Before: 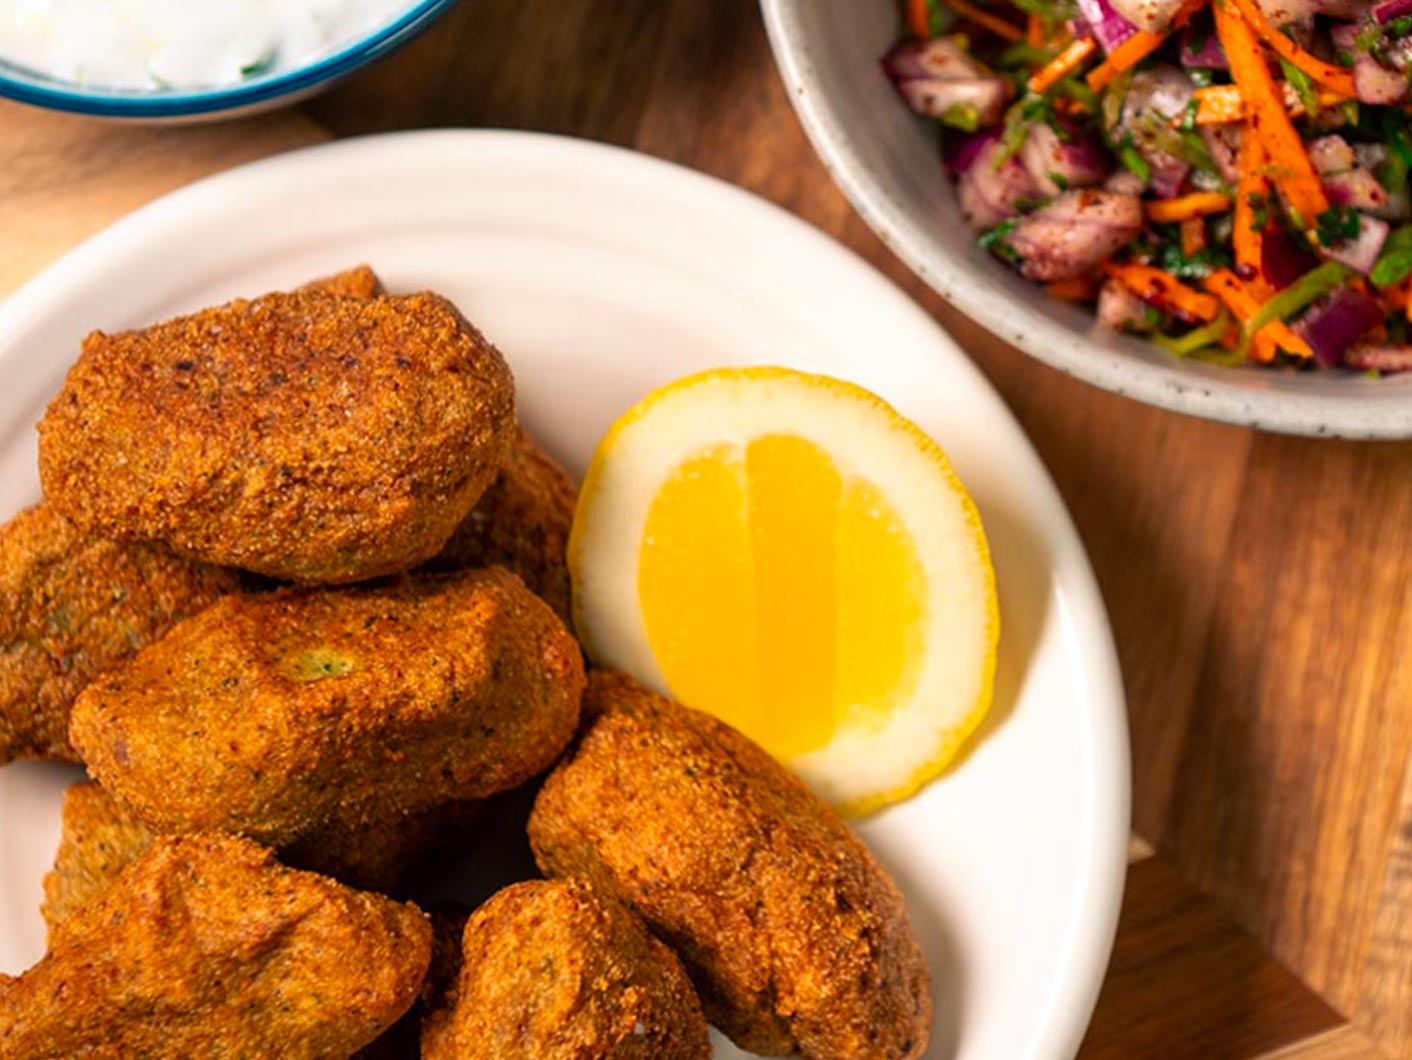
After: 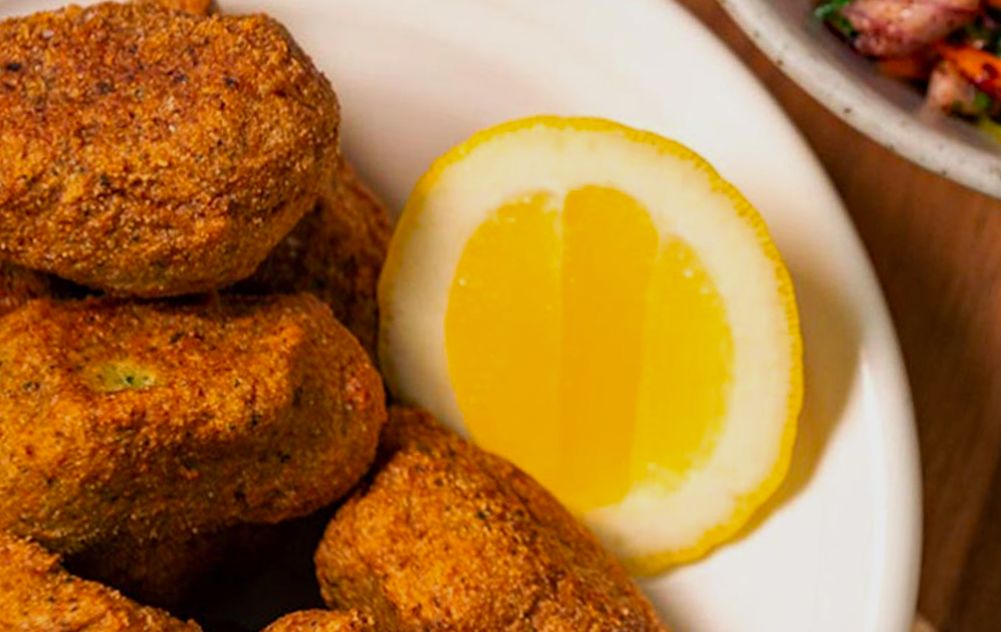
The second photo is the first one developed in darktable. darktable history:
exposure: exposure -0.293 EV, compensate highlight preservation false
rotate and perspective: rotation 1.57°, crop left 0.018, crop right 0.982, crop top 0.039, crop bottom 0.961
crop and rotate: angle -3.37°, left 9.79%, top 20.73%, right 12.42%, bottom 11.82%
haze removal: strength 0.29, distance 0.25, compatibility mode true, adaptive false
